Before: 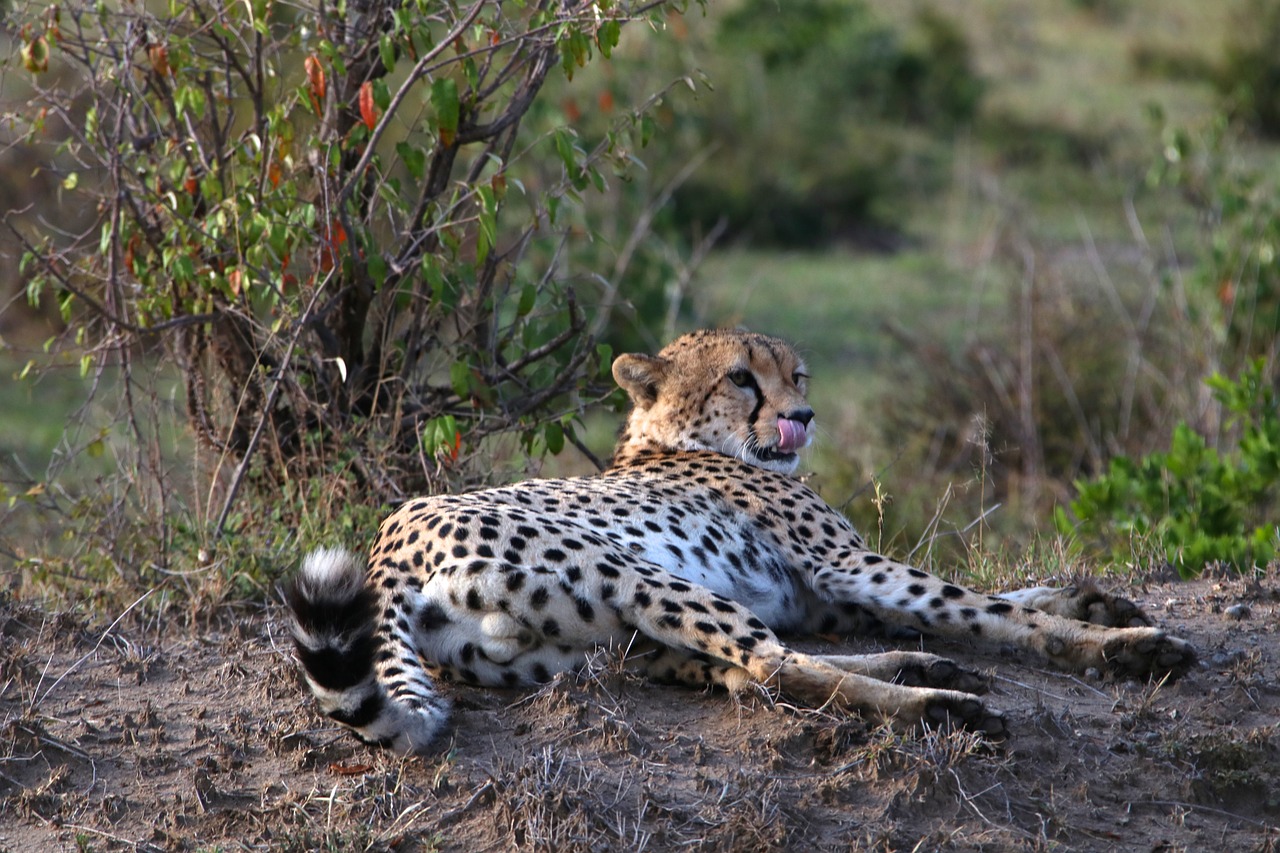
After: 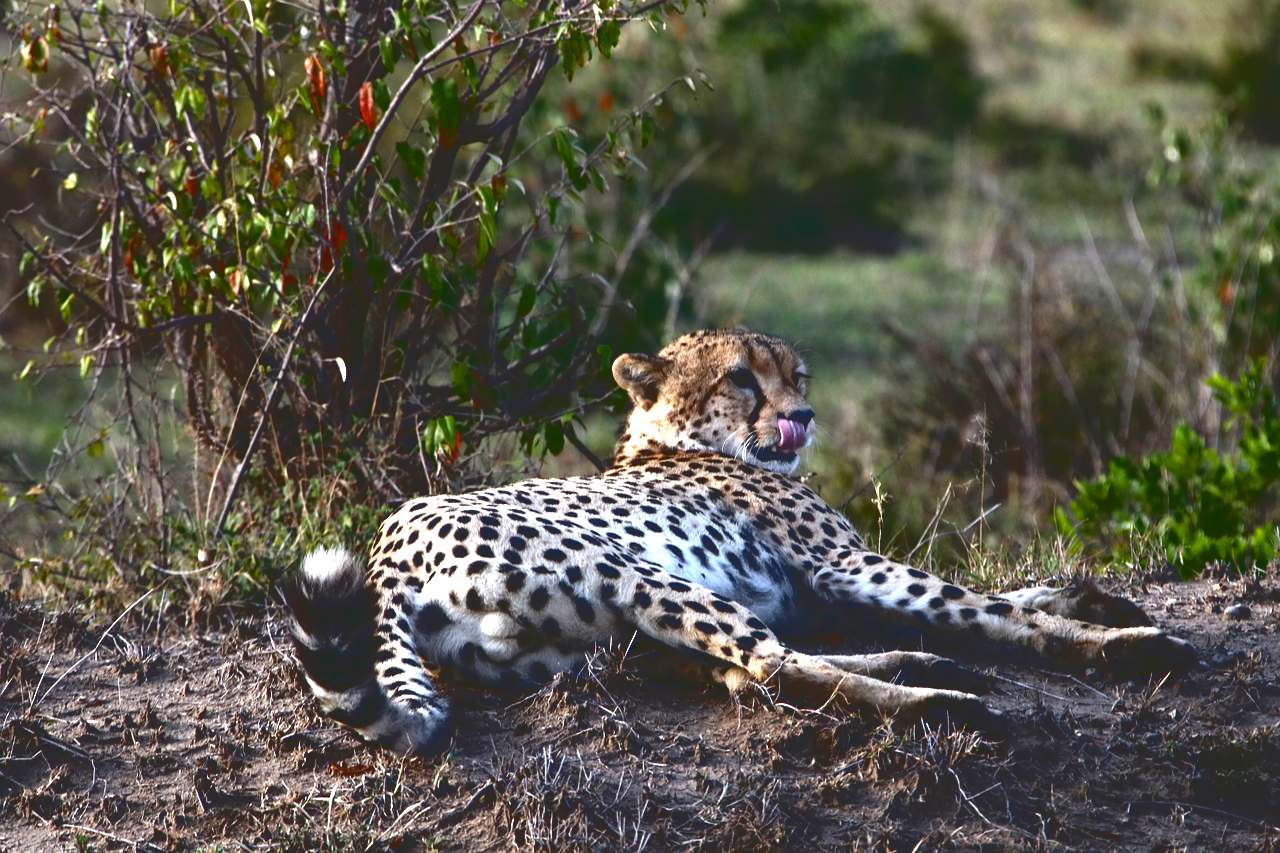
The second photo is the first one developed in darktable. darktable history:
color balance rgb: shadows lift › luminance -20.051%, perceptual saturation grading › global saturation 20%, perceptual saturation grading › highlights -25.885%, perceptual saturation grading › shadows 50.344%, perceptual brilliance grading › global brilliance 24.959%, global vibrance -24.075%
base curve: curves: ch0 [(0, 0.02) (0.083, 0.036) (1, 1)]
exposure: compensate exposure bias true, compensate highlight preservation false
